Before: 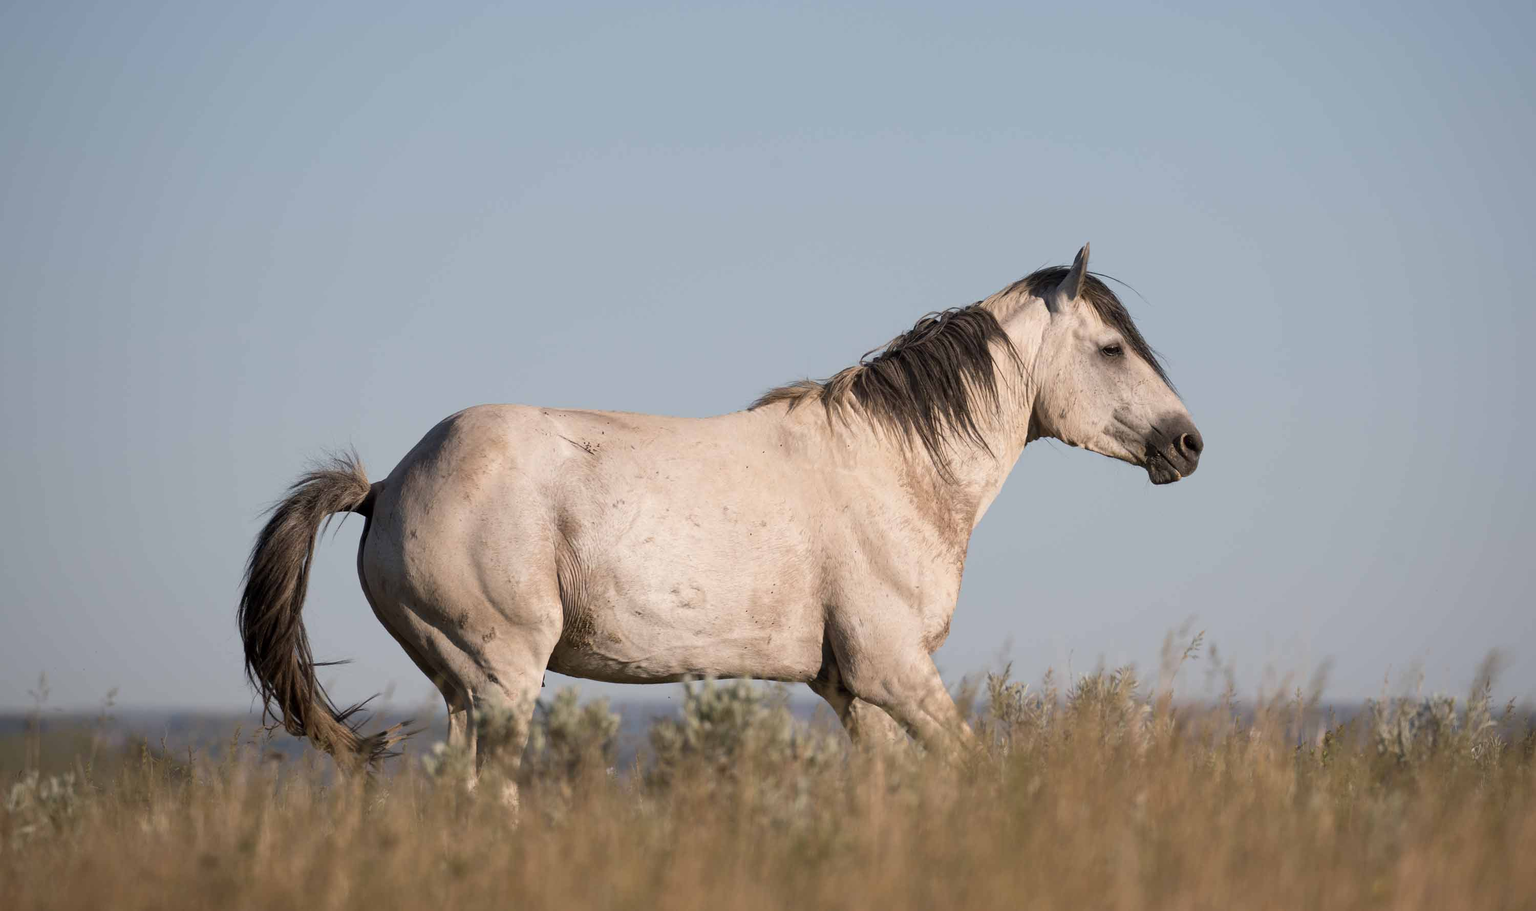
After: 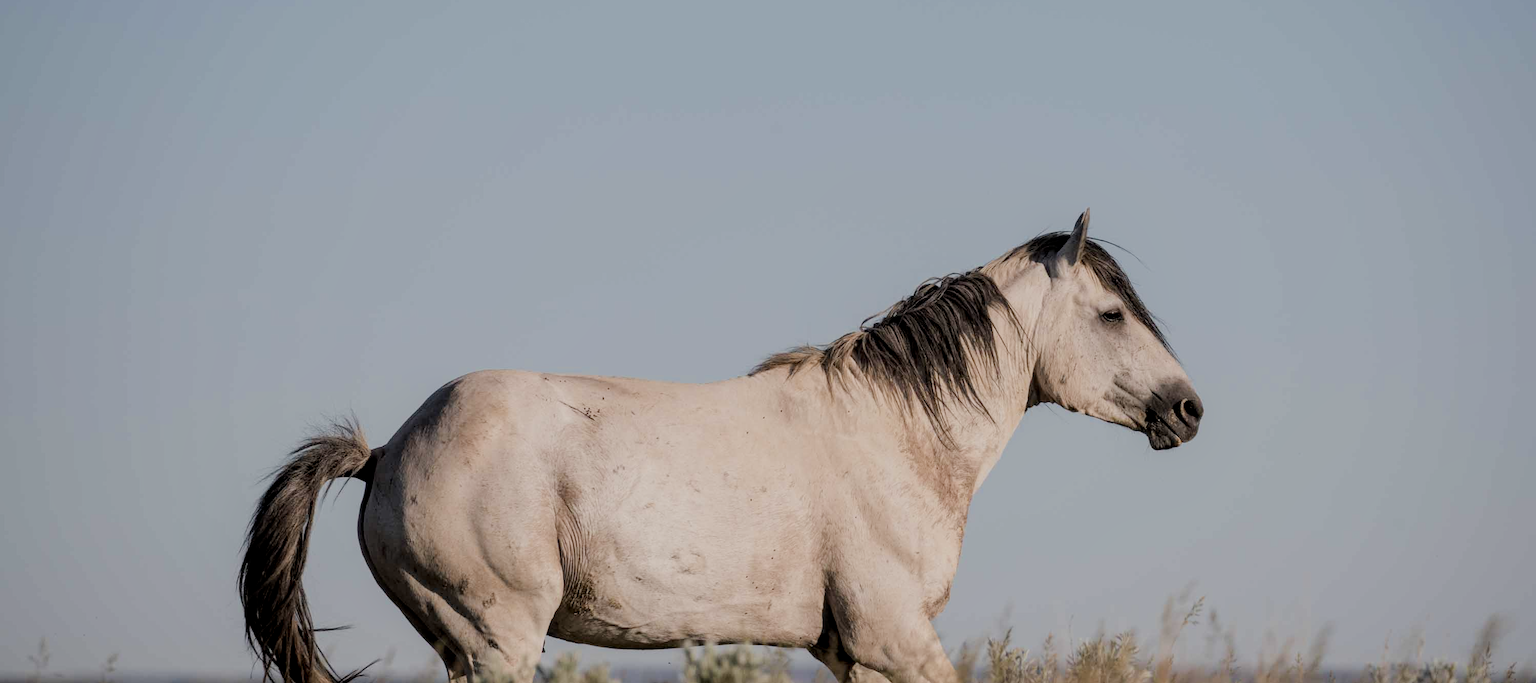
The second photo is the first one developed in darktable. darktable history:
local contrast: on, module defaults
crop: top 3.857%, bottom 21.132%
filmic rgb: black relative exposure -6.98 EV, white relative exposure 5.63 EV, hardness 2.86
